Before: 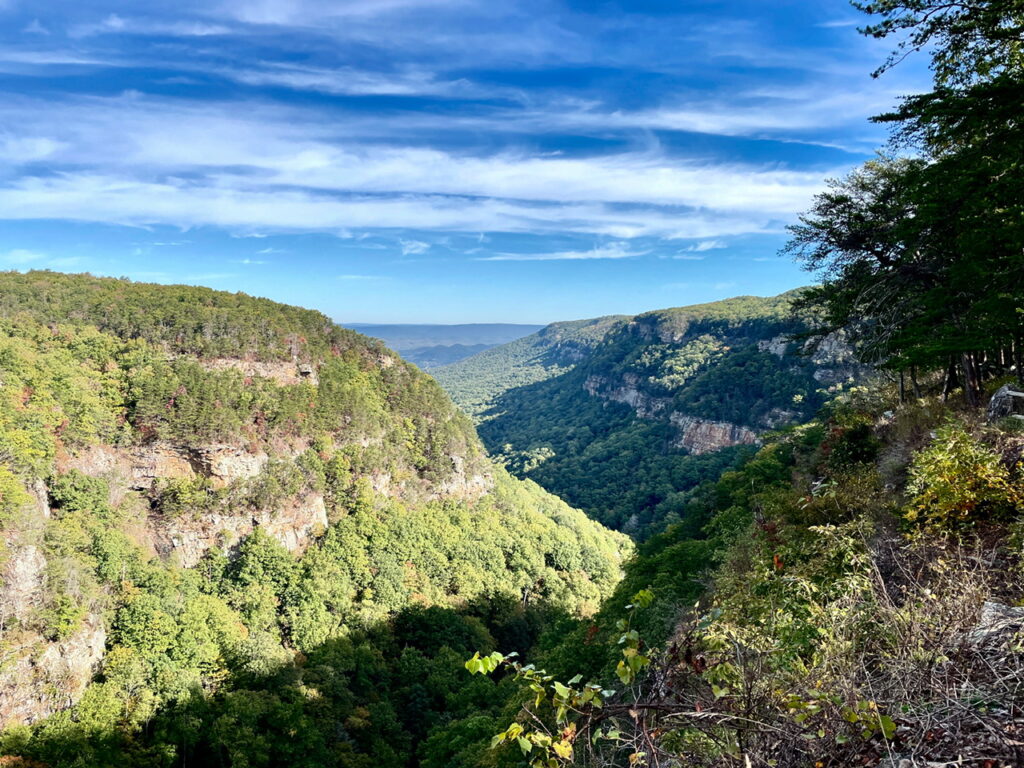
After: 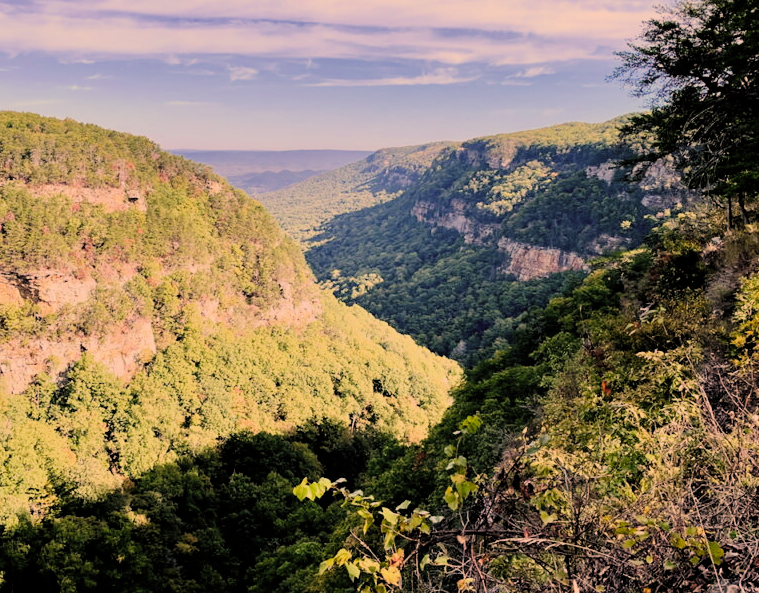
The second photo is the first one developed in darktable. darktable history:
color correction: highlights a* 20.67, highlights b* 19.57
exposure: exposure 0.553 EV, compensate highlight preservation false
filmic rgb: black relative exposure -6.08 EV, white relative exposure 6.95 EV, hardness 2.24, color science v4 (2020)
crop: left 16.851%, top 22.752%, right 9.027%
